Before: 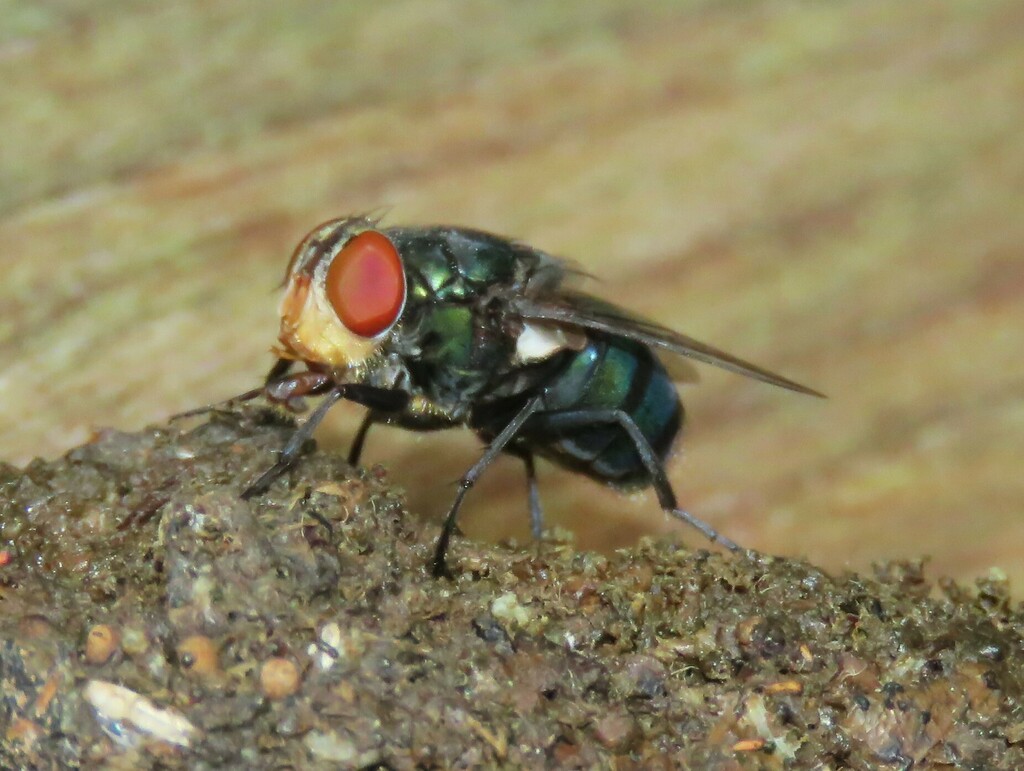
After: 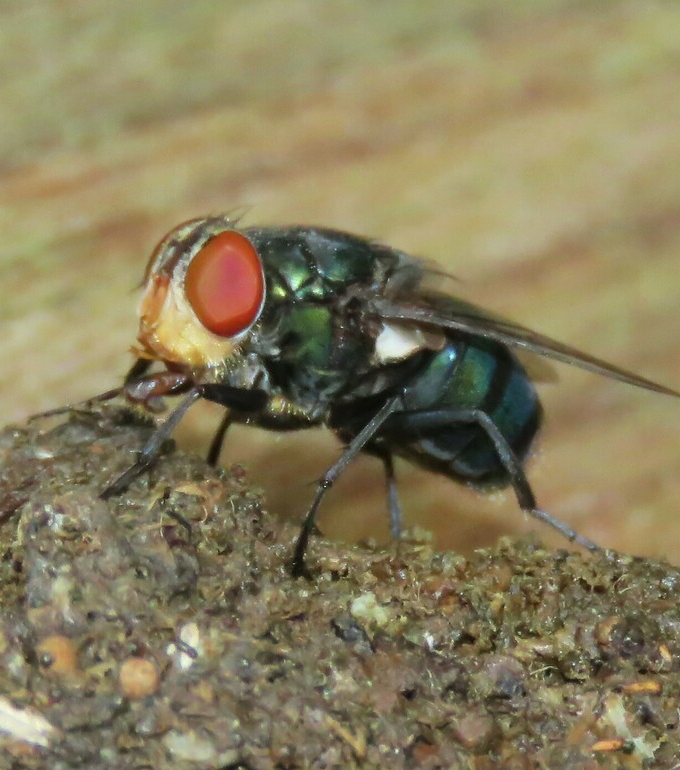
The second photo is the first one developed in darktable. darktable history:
crop and rotate: left 13.788%, right 19.723%
